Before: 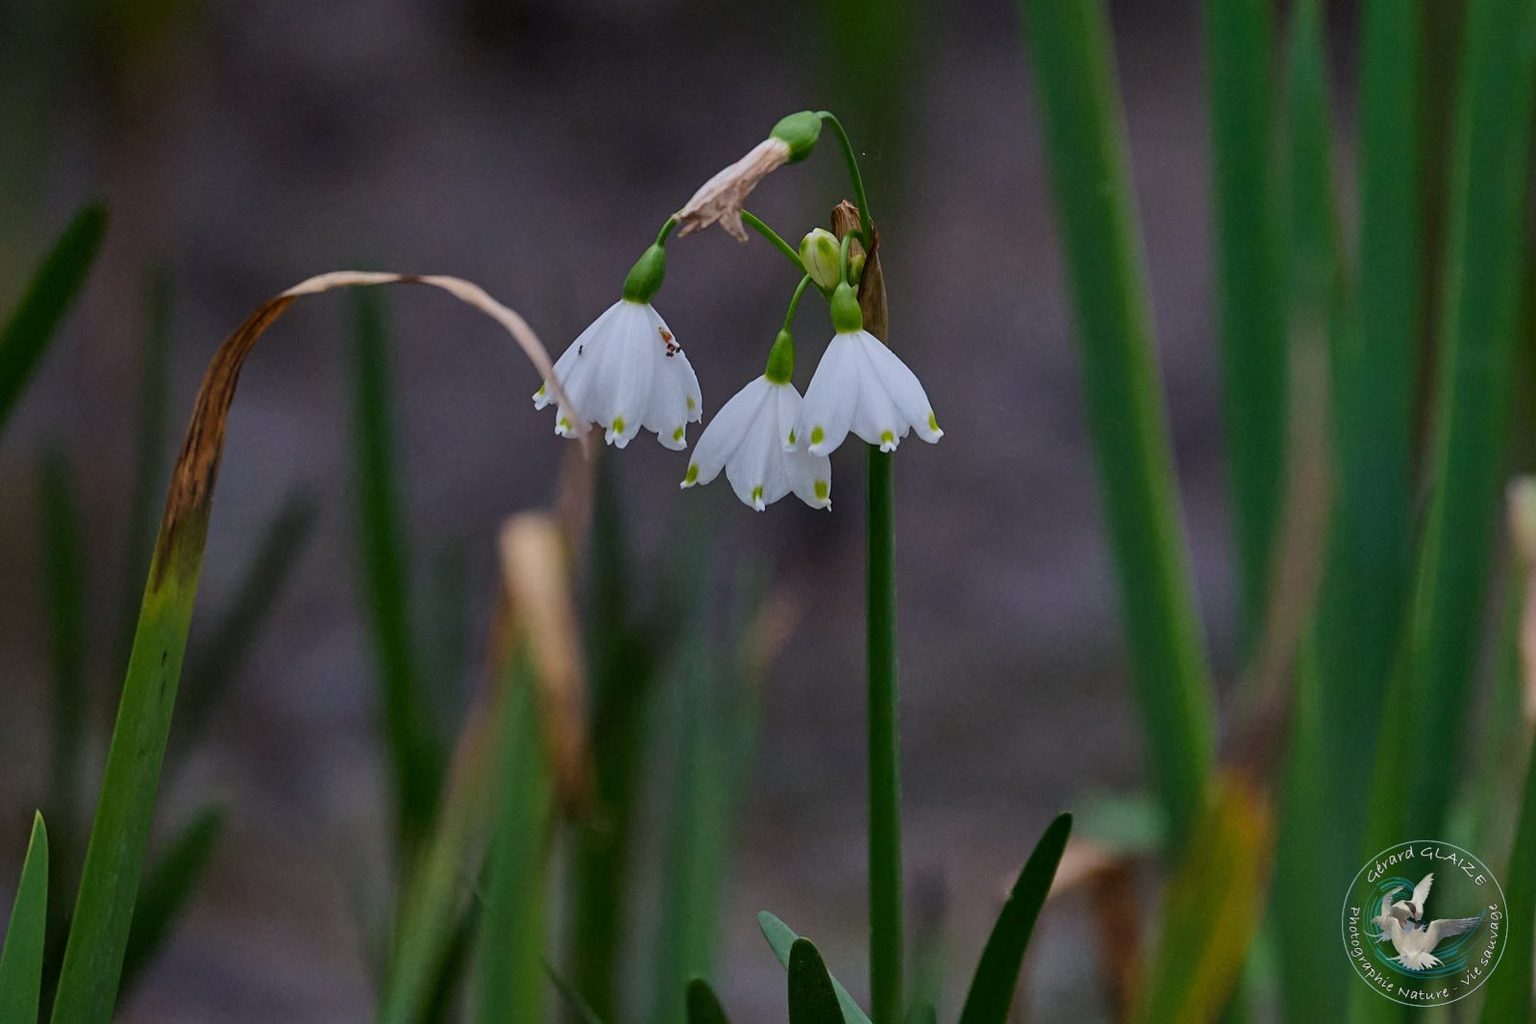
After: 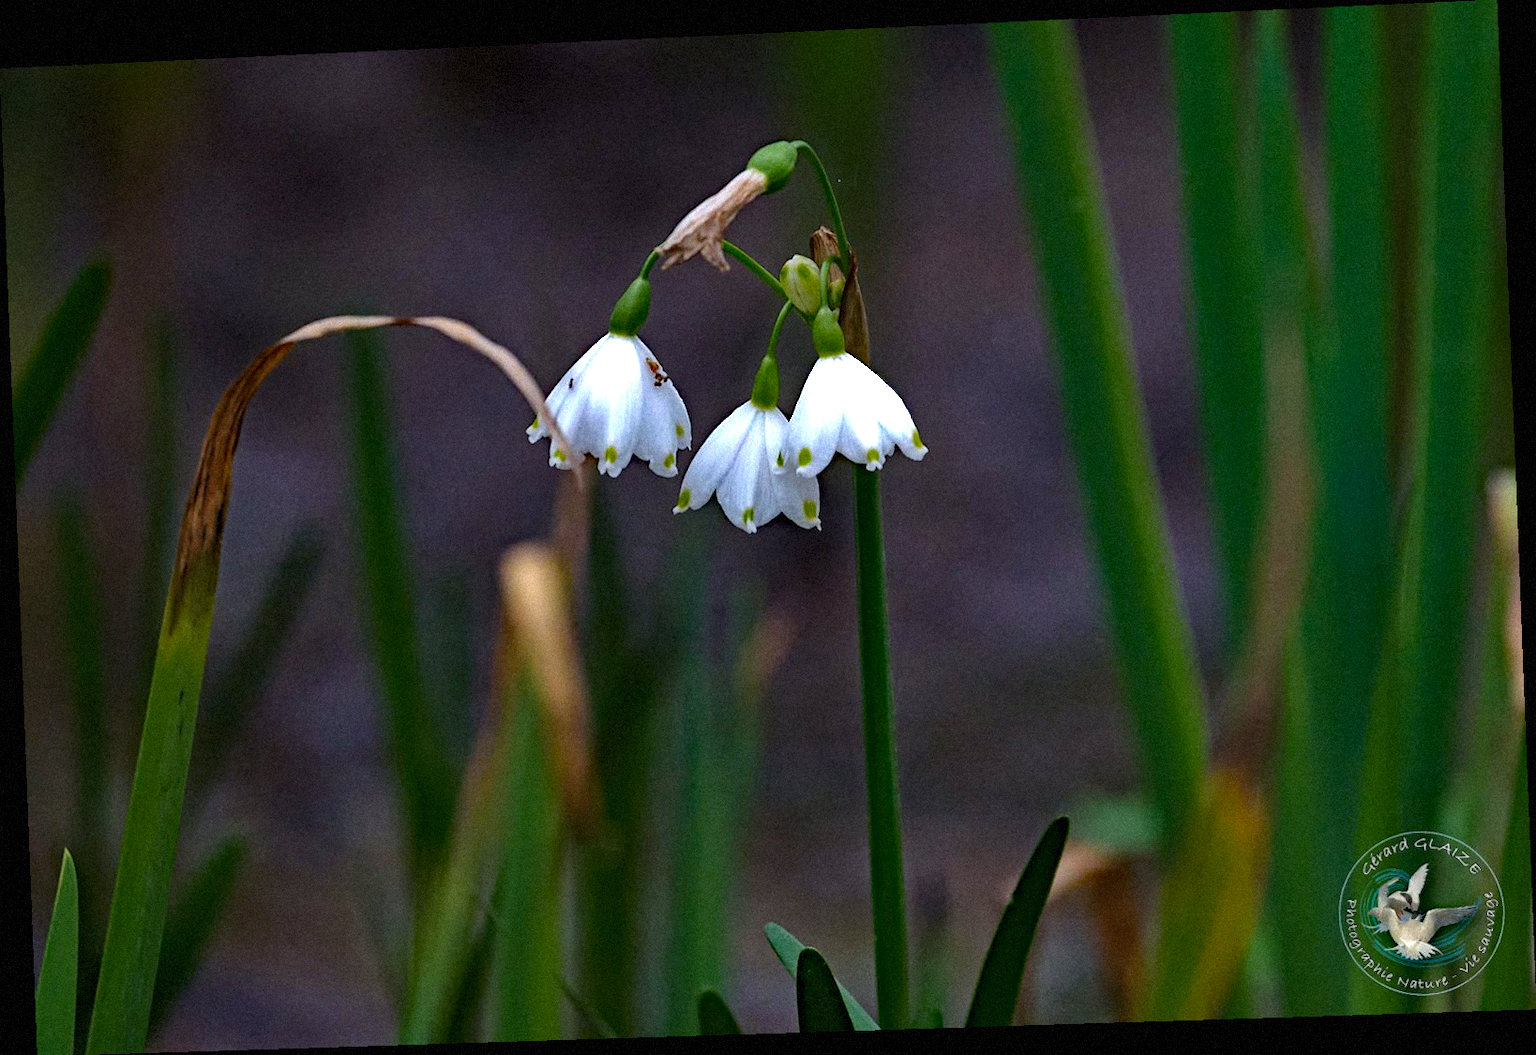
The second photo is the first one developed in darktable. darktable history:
rotate and perspective: rotation -2.22°, lens shift (horizontal) -0.022, automatic cropping off
white balance: red 0.982, blue 1.018
grain: mid-tones bias 0%
haze removal: strength 0.53, distance 0.925, compatibility mode true, adaptive false
